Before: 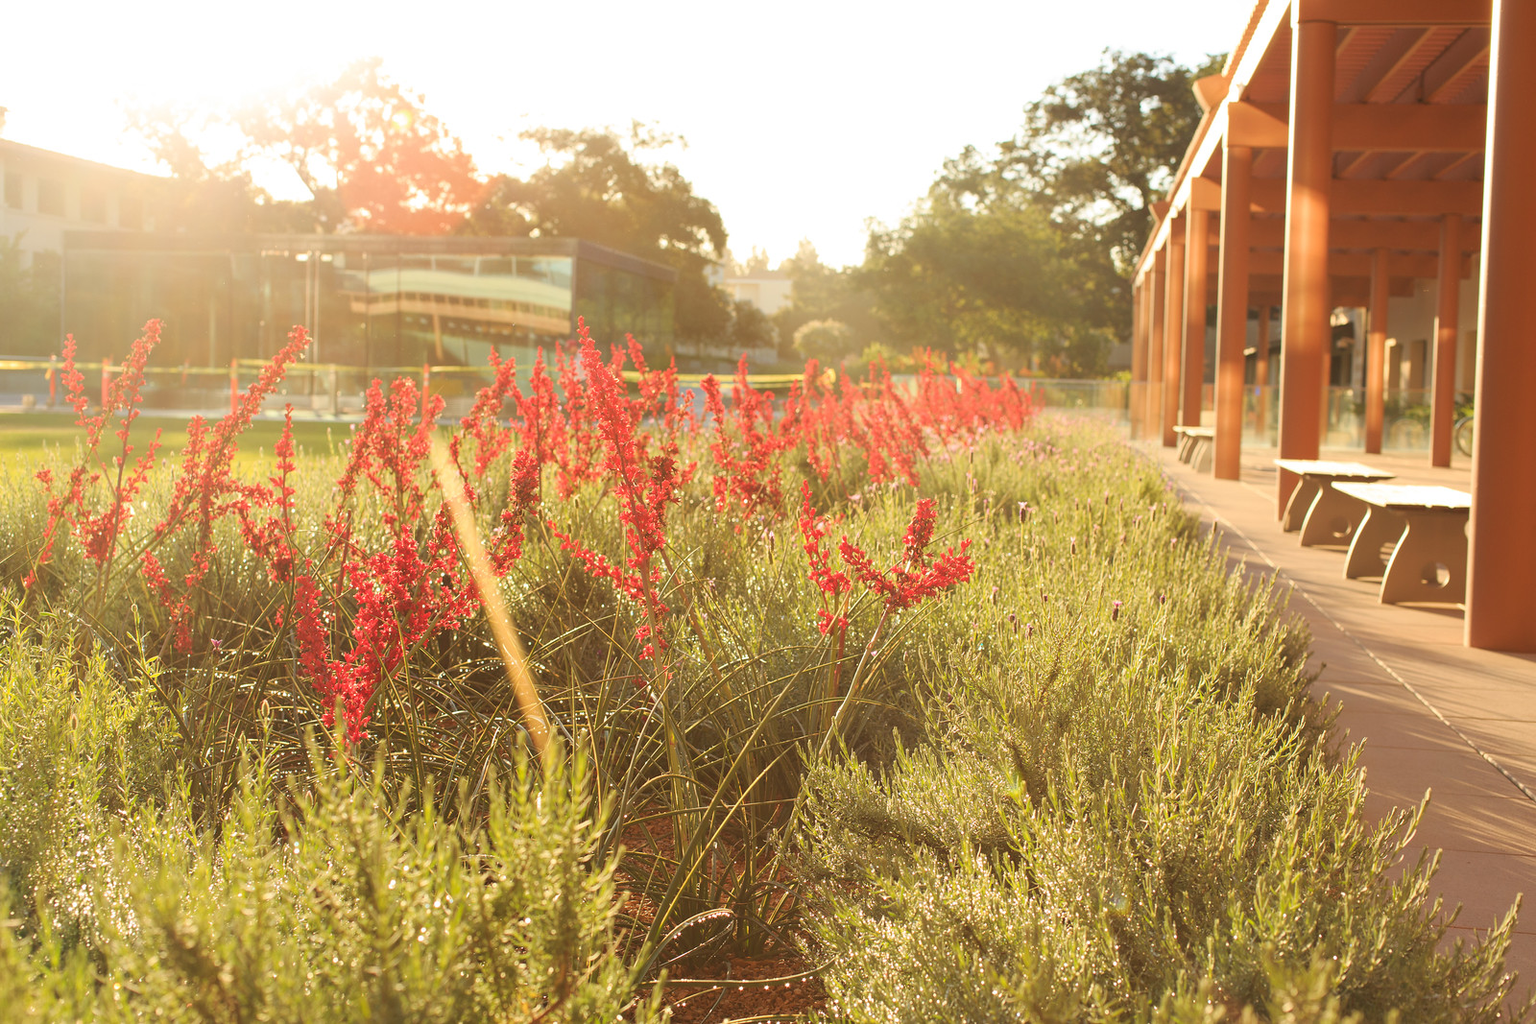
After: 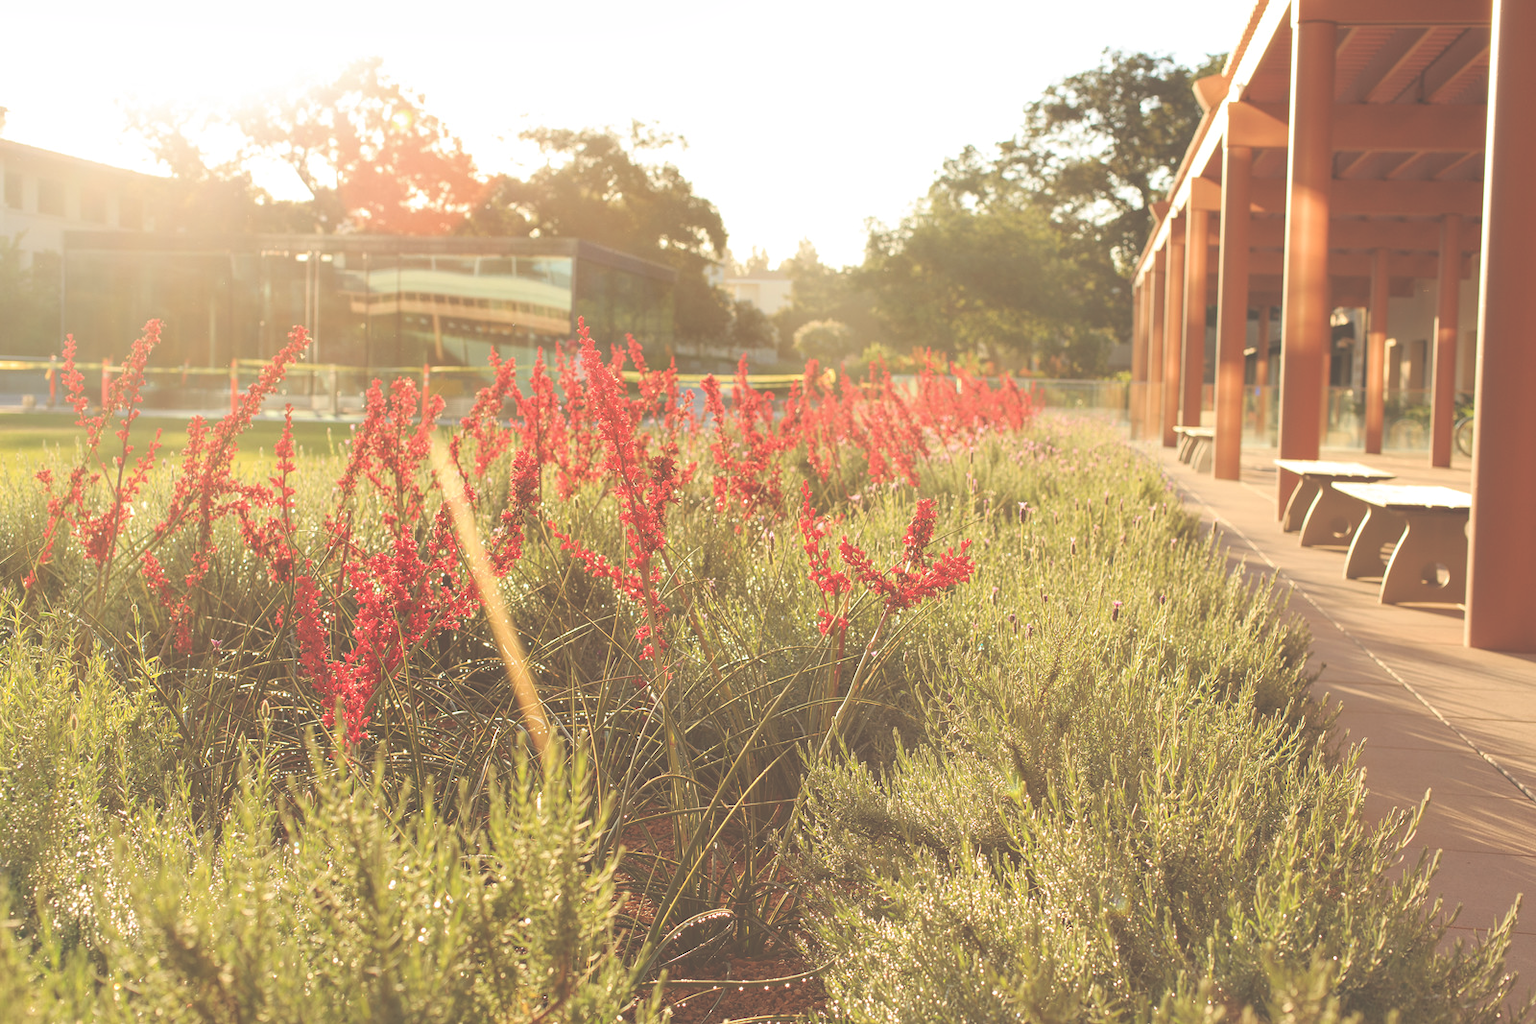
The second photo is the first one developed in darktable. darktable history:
exposure: black level correction -0.063, exposure -0.049 EV, compensate highlight preservation false
local contrast: highlights 106%, shadows 101%, detail 119%, midtone range 0.2
